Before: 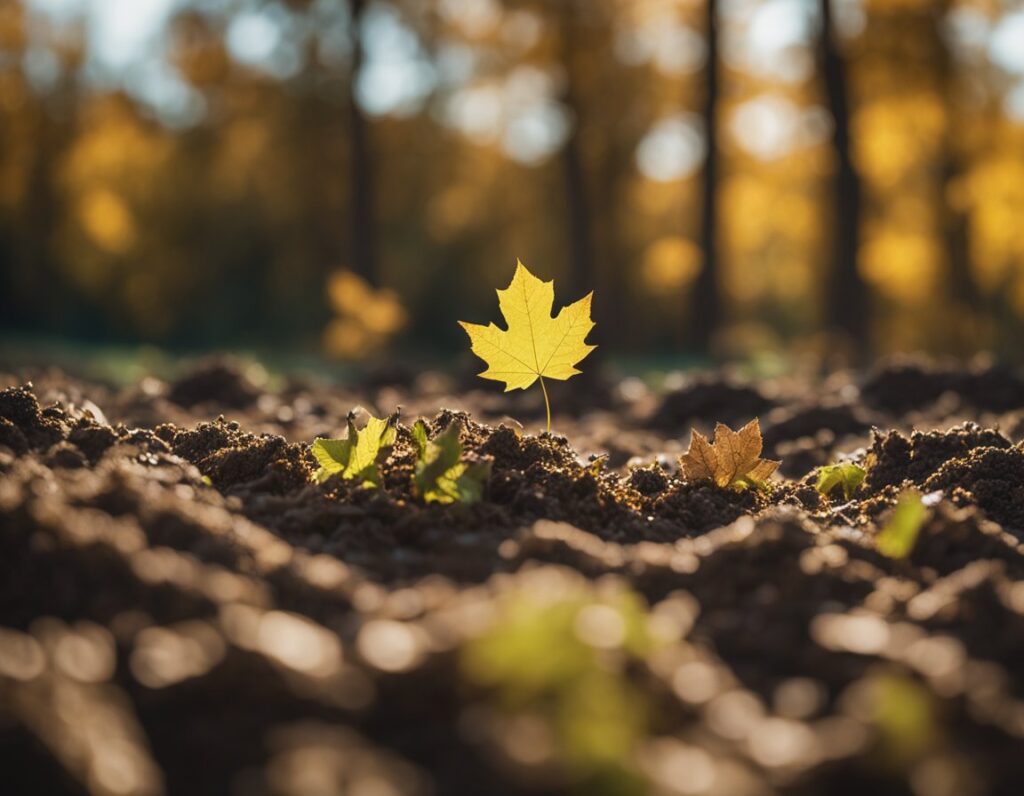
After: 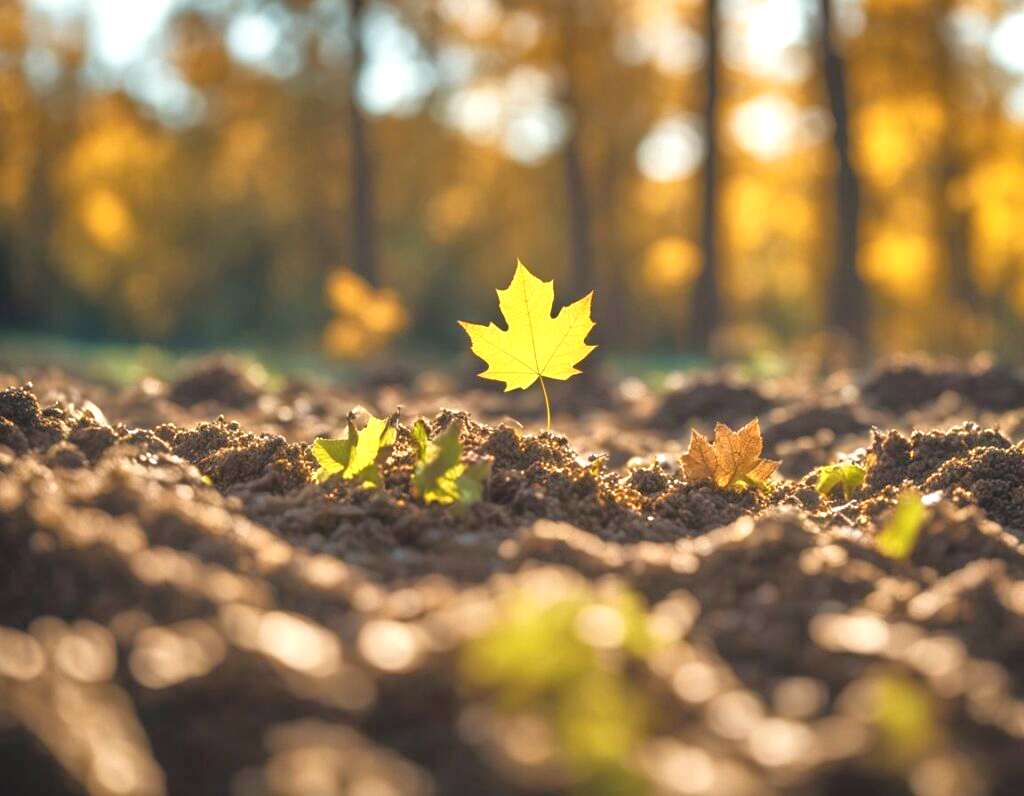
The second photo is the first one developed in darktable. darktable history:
exposure: black level correction 0, exposure 0.685 EV, compensate highlight preservation false
color correction: highlights b* 3.02
tone equalizer: -7 EV 0.143 EV, -6 EV 0.605 EV, -5 EV 1.13 EV, -4 EV 1.33 EV, -3 EV 1.15 EV, -2 EV 0.6 EV, -1 EV 0.163 EV
